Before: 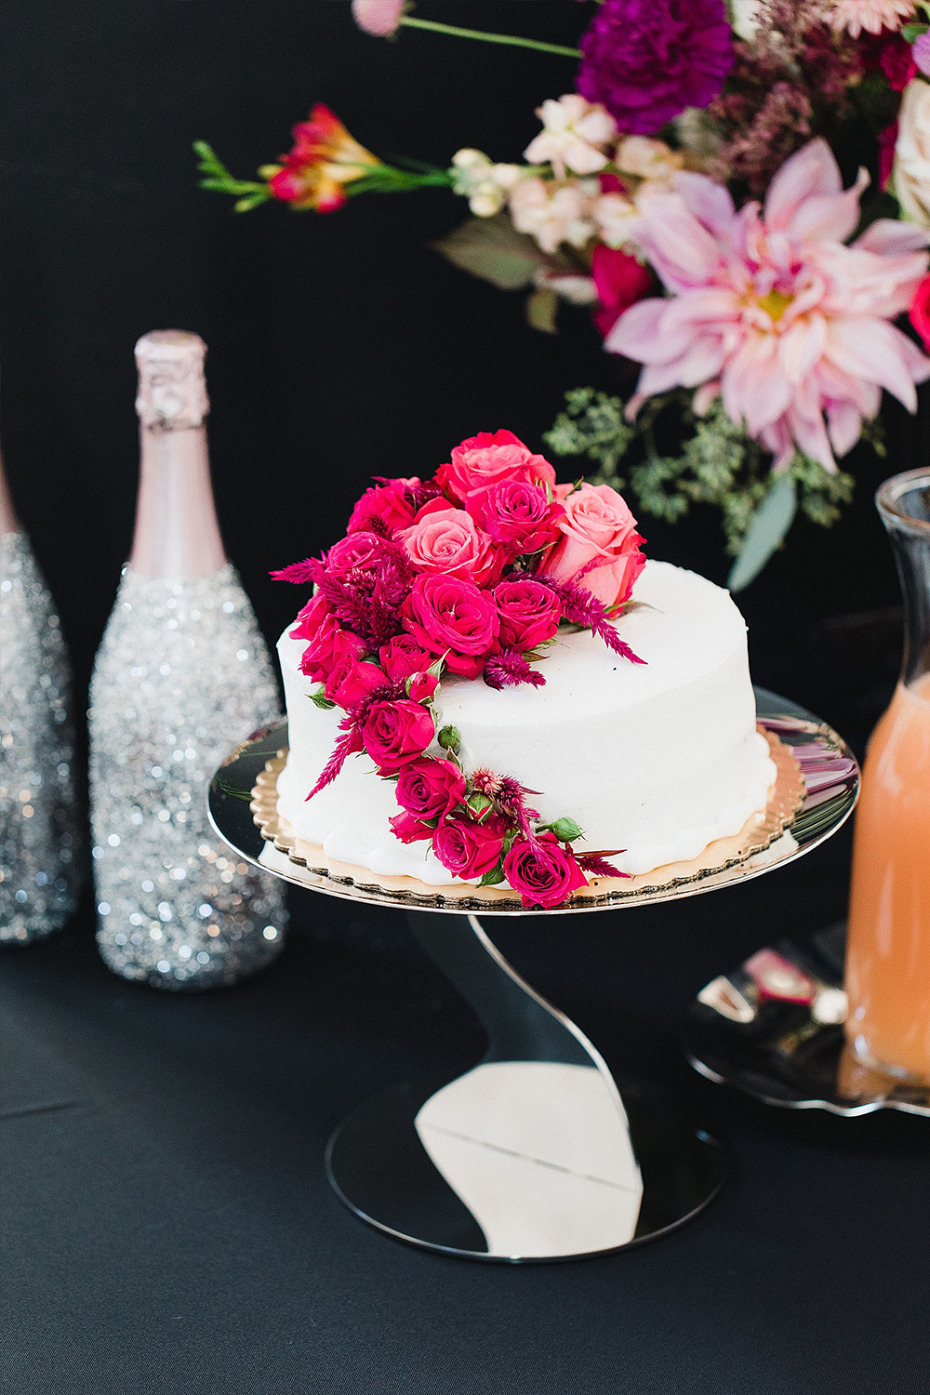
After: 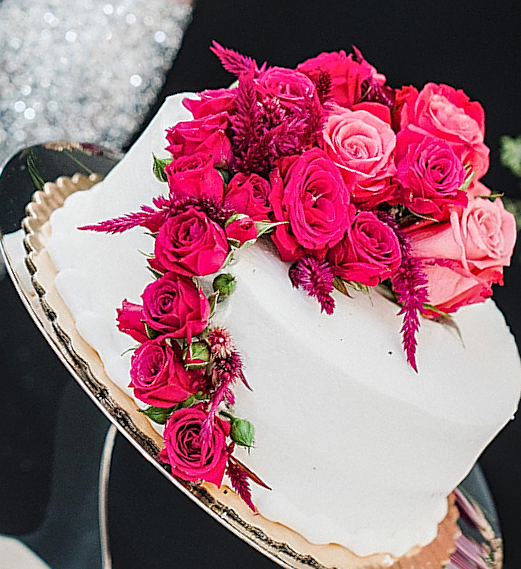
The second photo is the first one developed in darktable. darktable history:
crop and rotate: angle -44.85°, top 16.148%, right 0.907%, bottom 11.734%
sharpen: on, module defaults
local contrast: on, module defaults
